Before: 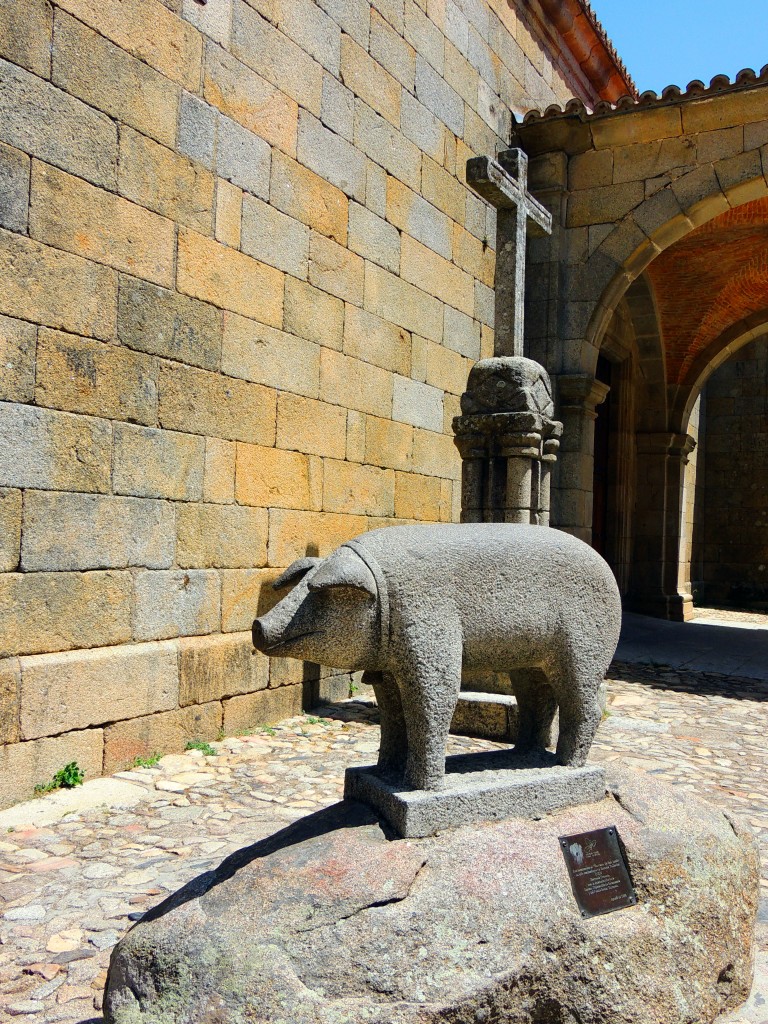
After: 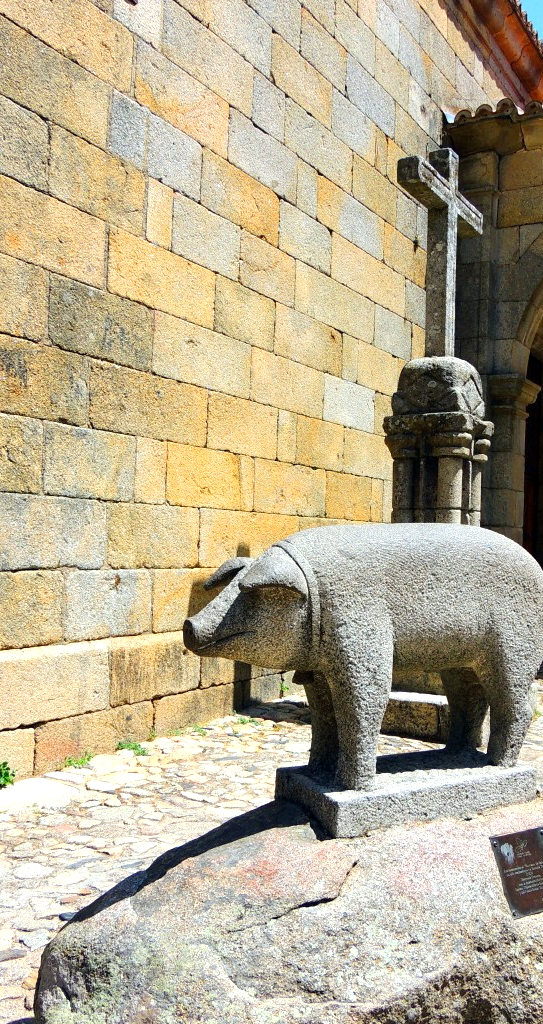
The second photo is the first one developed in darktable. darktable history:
crop and rotate: left 9.061%, right 20.142%
white balance: red 0.988, blue 1.017
exposure: black level correction 0.001, exposure 0.5 EV, compensate exposure bias true, compensate highlight preservation false
